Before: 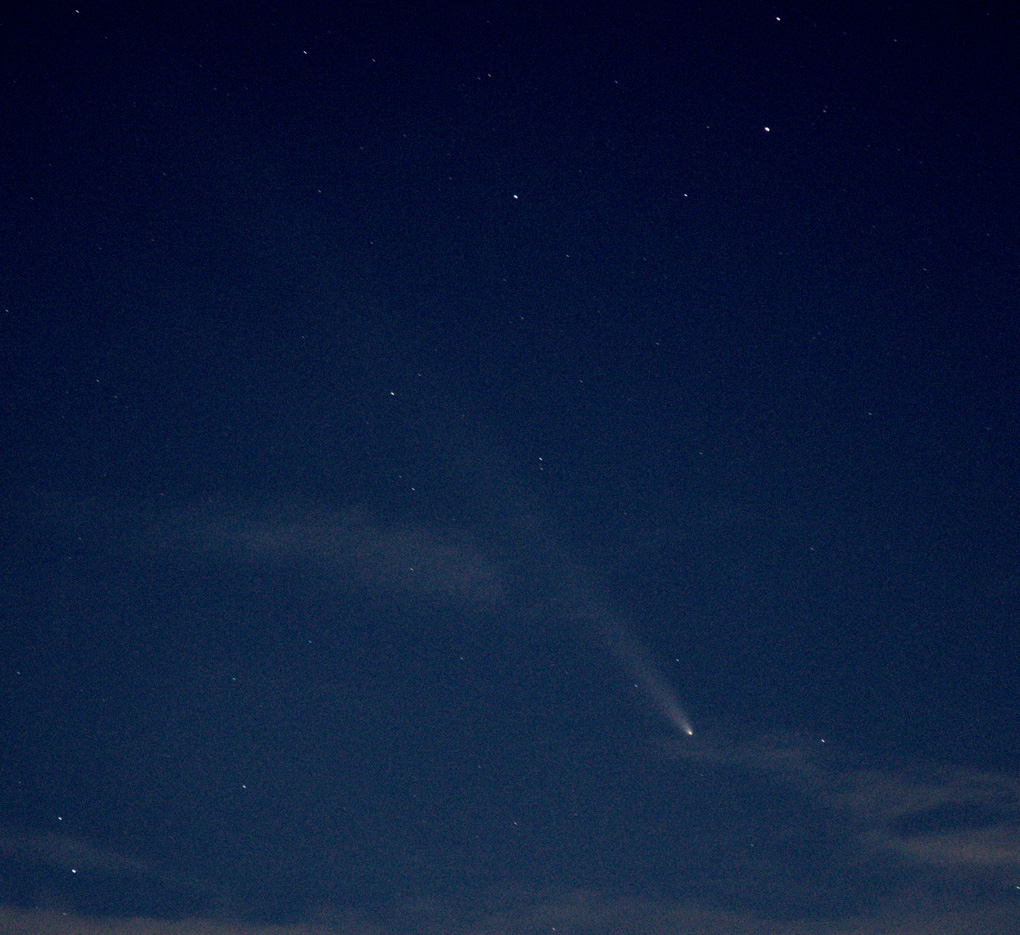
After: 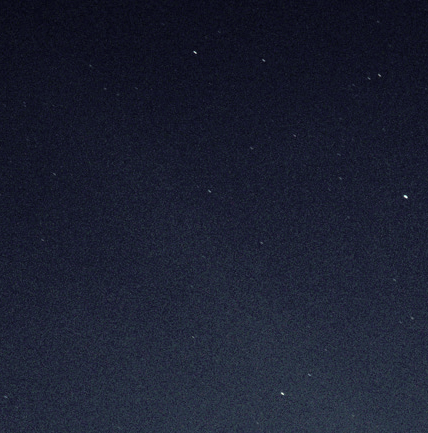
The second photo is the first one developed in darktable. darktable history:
exposure: exposure 0.2 EV, compensate highlight preservation false
crop and rotate: left 10.817%, top 0.062%, right 47.194%, bottom 53.626%
color correction: highlights a* -8, highlights b* 3.1
contrast brightness saturation: brightness 0.18, saturation -0.5
